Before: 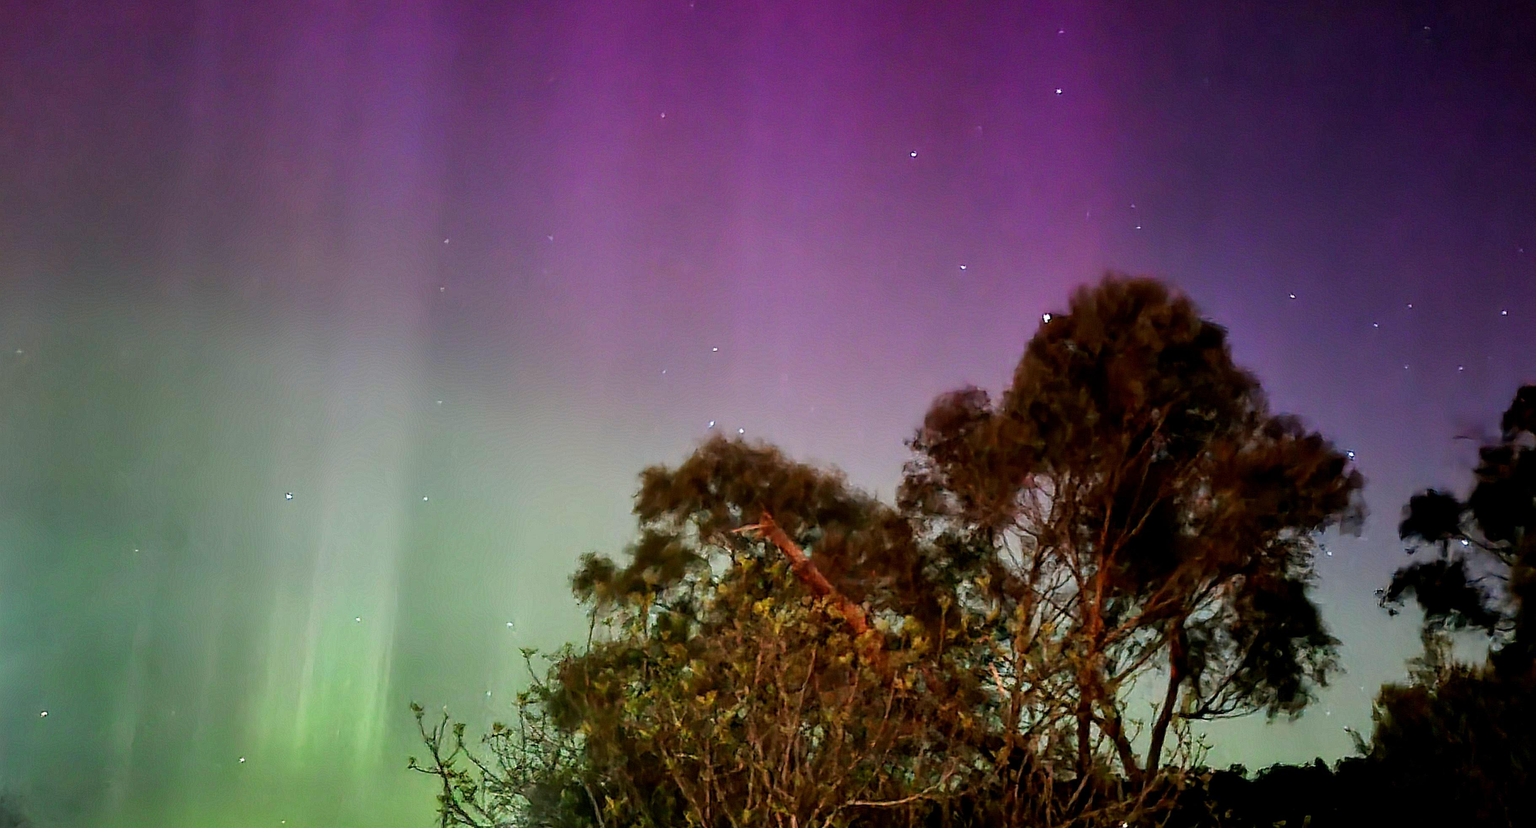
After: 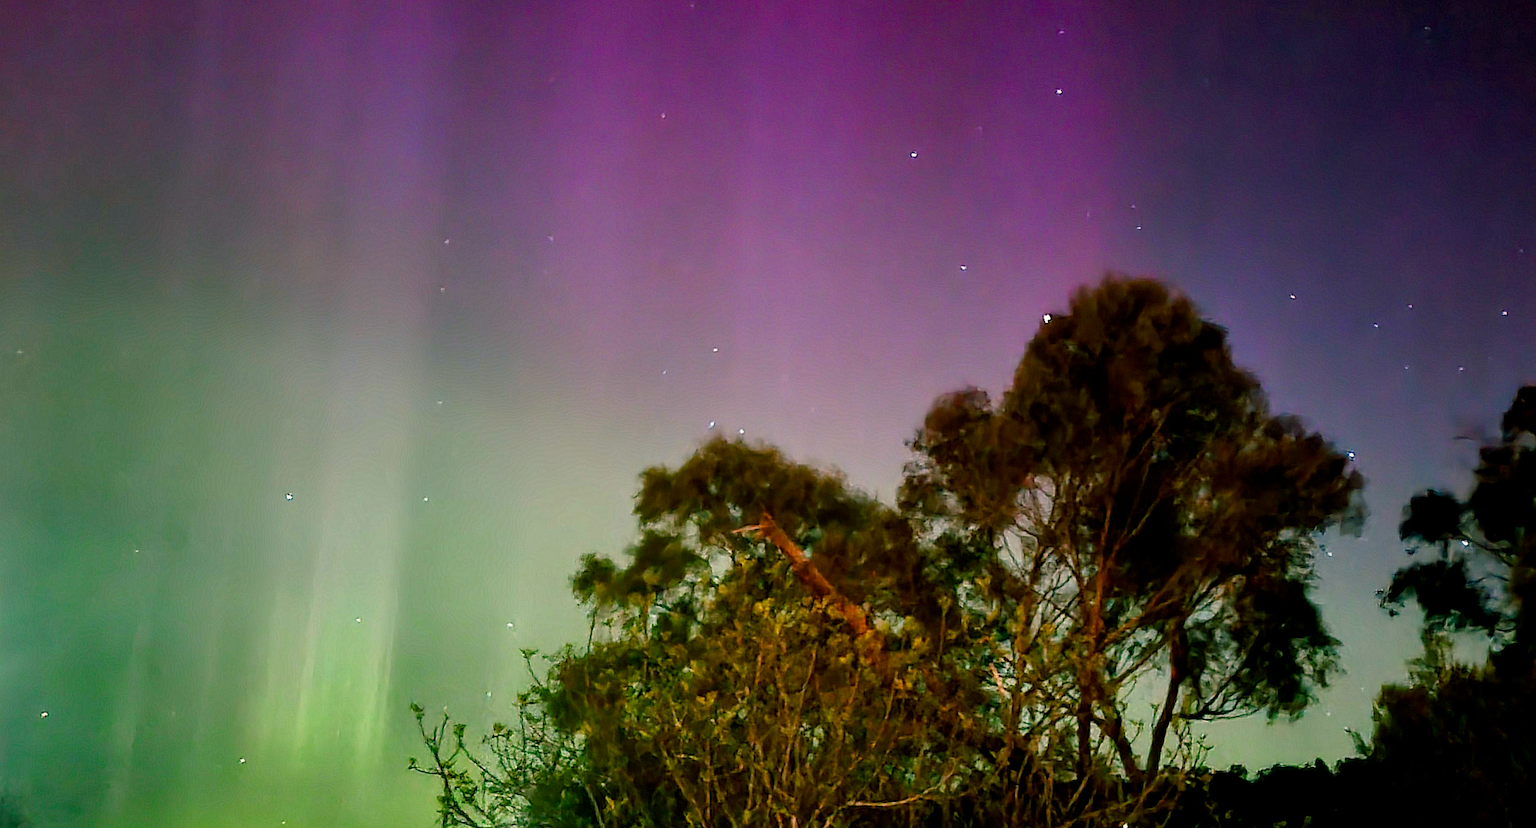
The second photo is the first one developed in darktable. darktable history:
color balance rgb: shadows lift › chroma 11.87%, shadows lift › hue 131.09°, highlights gain › chroma 3.028%, highlights gain › hue 76.96°, perceptual saturation grading › global saturation 20.817%, perceptual saturation grading › highlights -19.724%, perceptual saturation grading › shadows 29.371%
